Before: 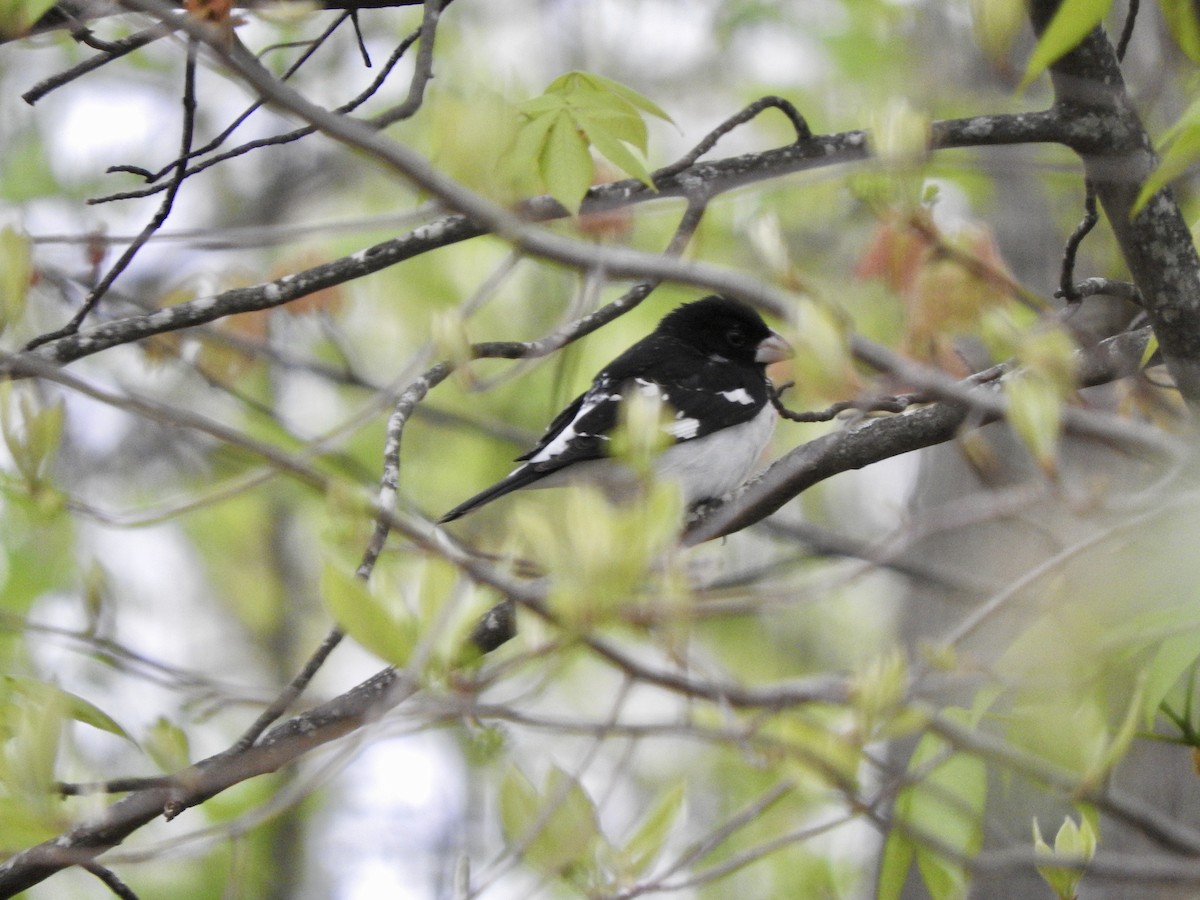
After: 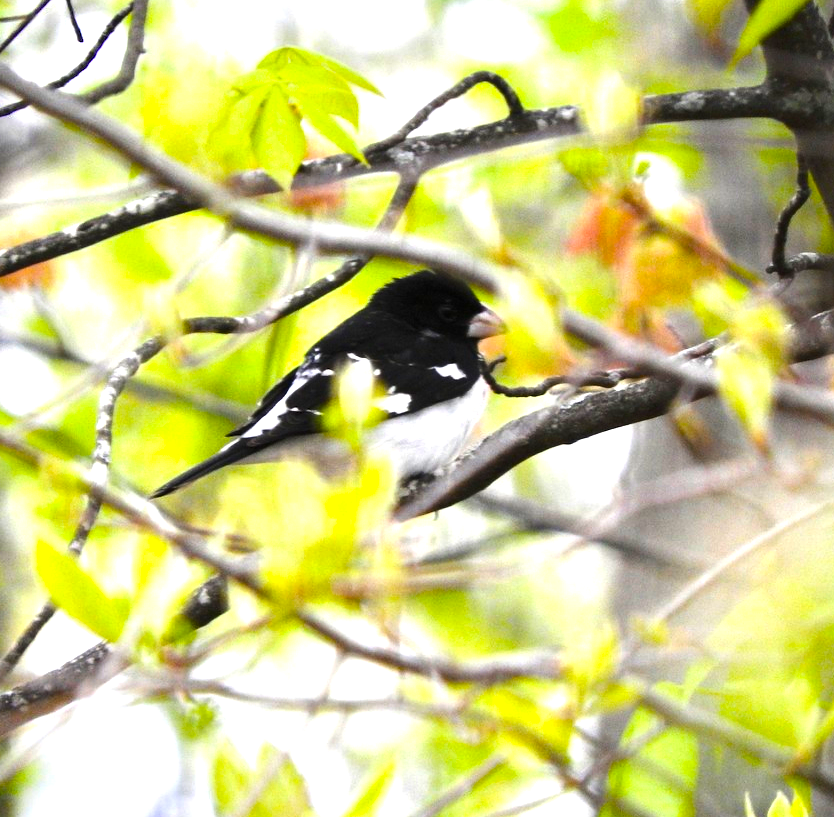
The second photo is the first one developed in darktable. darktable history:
color balance rgb: linear chroma grading › global chroma 9%, perceptual saturation grading › global saturation 36%, perceptual saturation grading › shadows 35%, perceptual brilliance grading › global brilliance 15%, perceptual brilliance grading › shadows -35%, global vibrance 15%
crop and rotate: left 24.034%, top 2.838%, right 6.406%, bottom 6.299%
tone equalizer: -8 EV 0.001 EV, -7 EV -0.002 EV, -6 EV 0.002 EV, -5 EV -0.03 EV, -4 EV -0.116 EV, -3 EV -0.169 EV, -2 EV 0.24 EV, -1 EV 0.702 EV, +0 EV 0.493 EV
